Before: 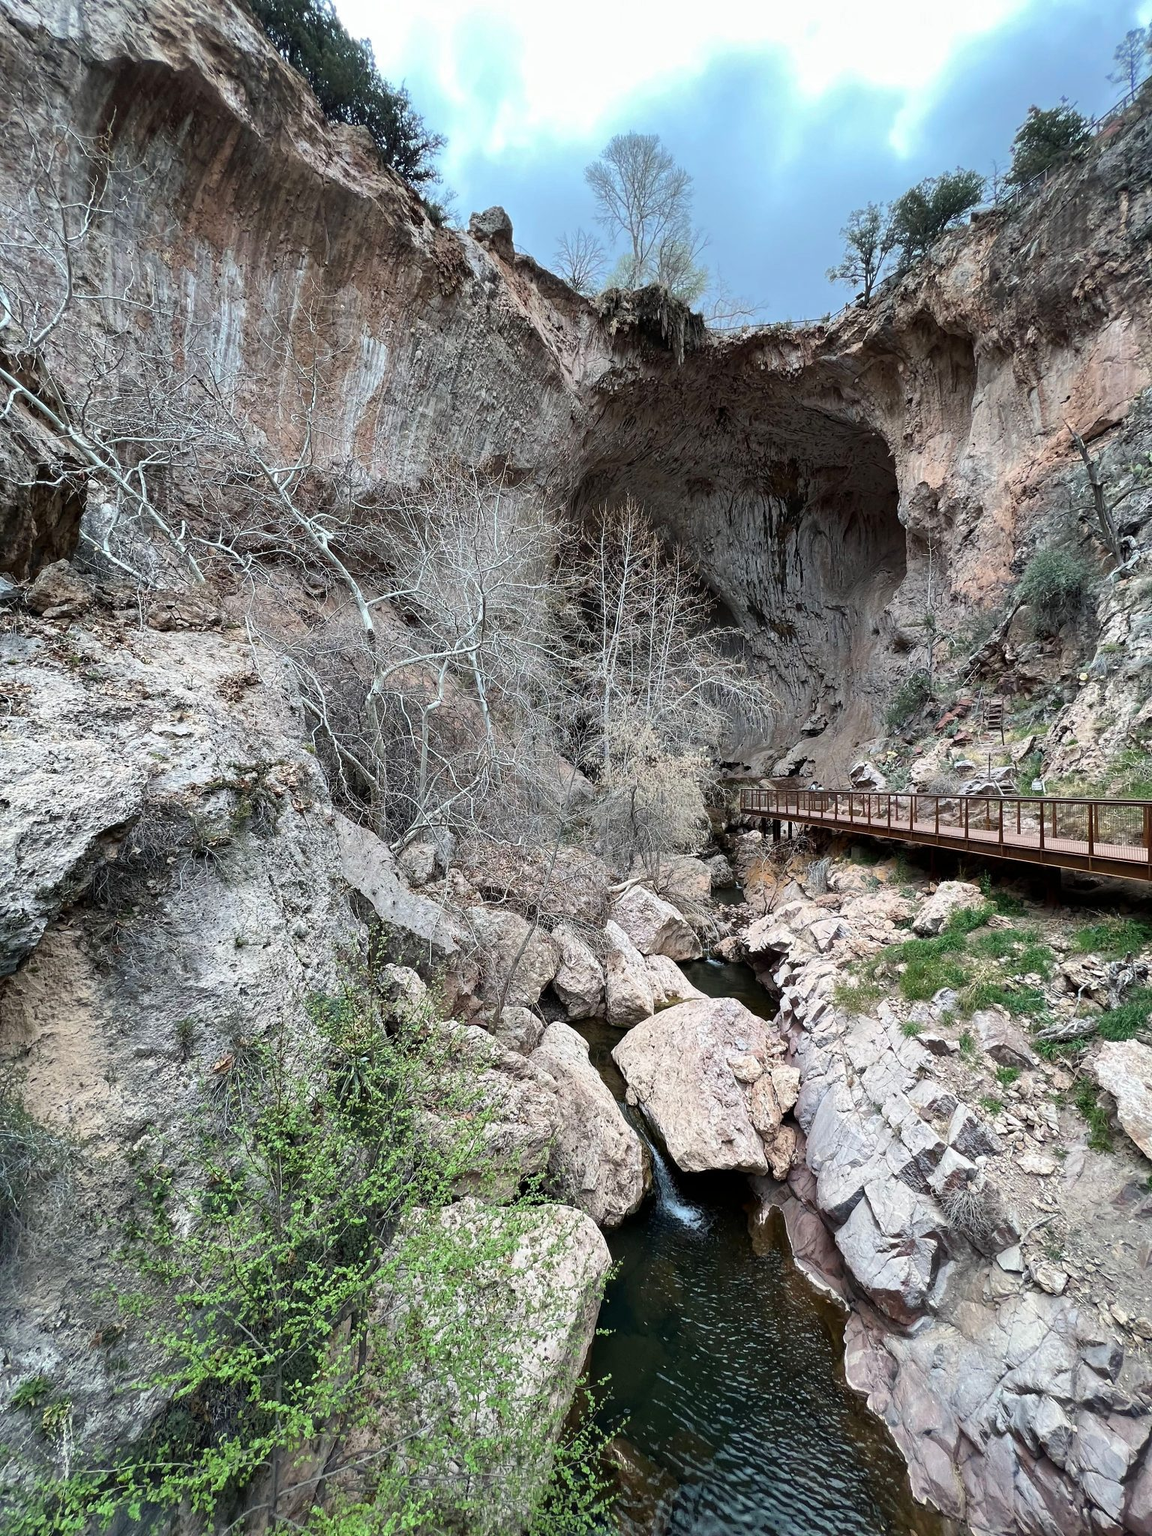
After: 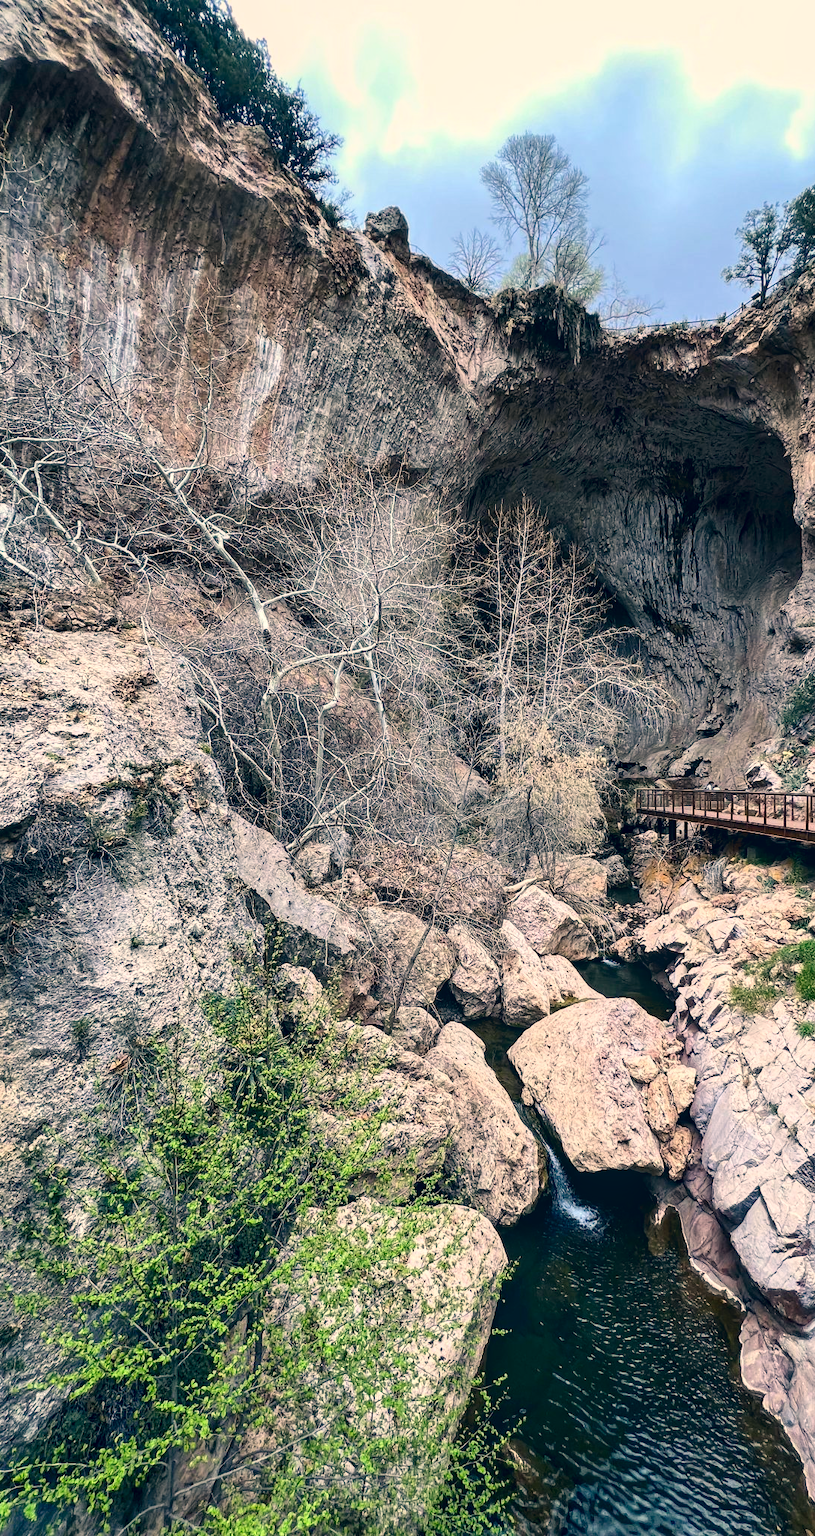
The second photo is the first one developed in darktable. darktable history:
contrast brightness saturation: contrast 0.18, saturation 0.3
crop and rotate: left 9.061%, right 20.142%
color correction: highlights a* 10.32, highlights b* 14.66, shadows a* -9.59, shadows b* -15.02
local contrast: on, module defaults
